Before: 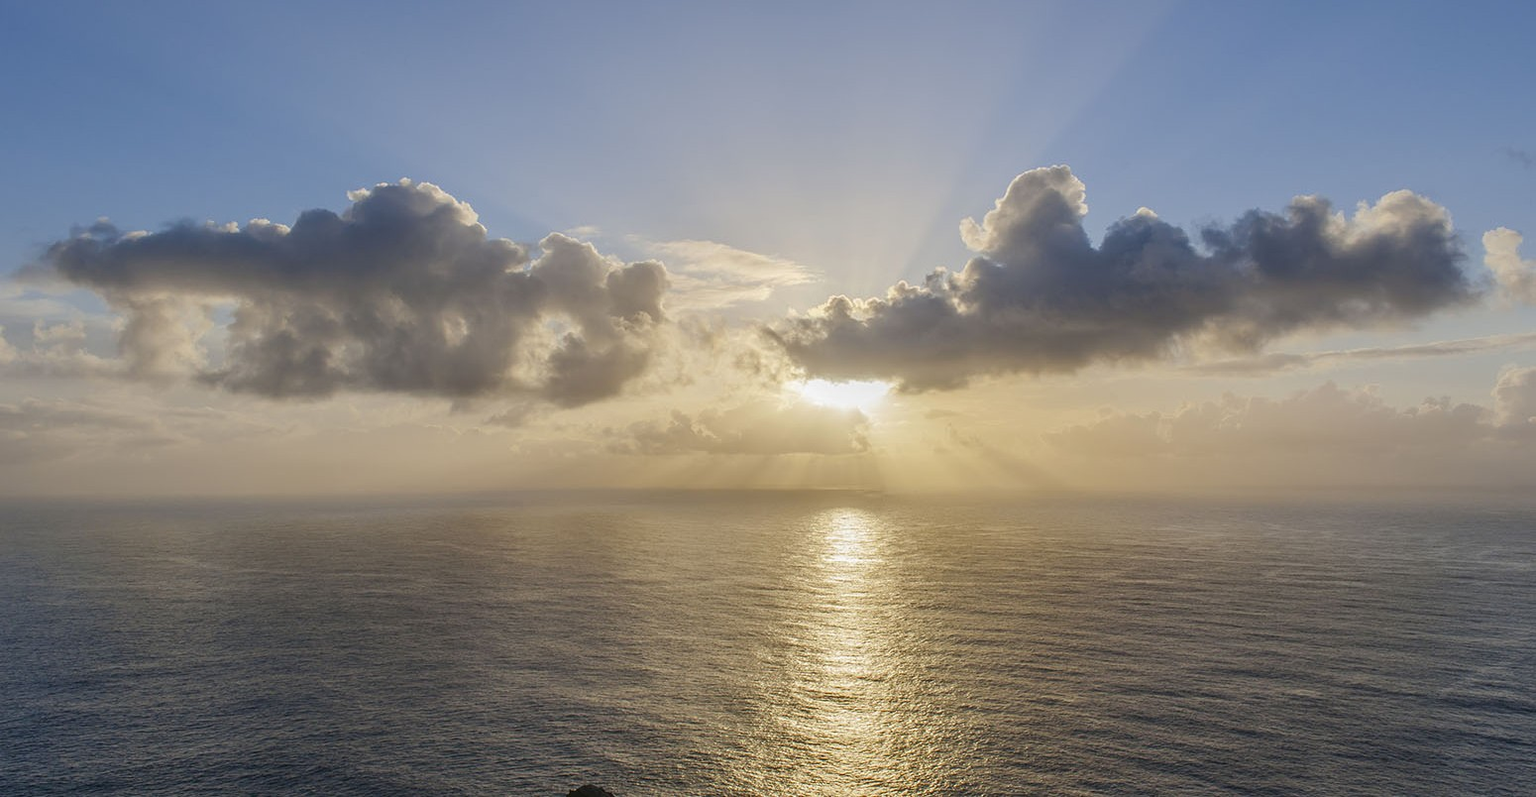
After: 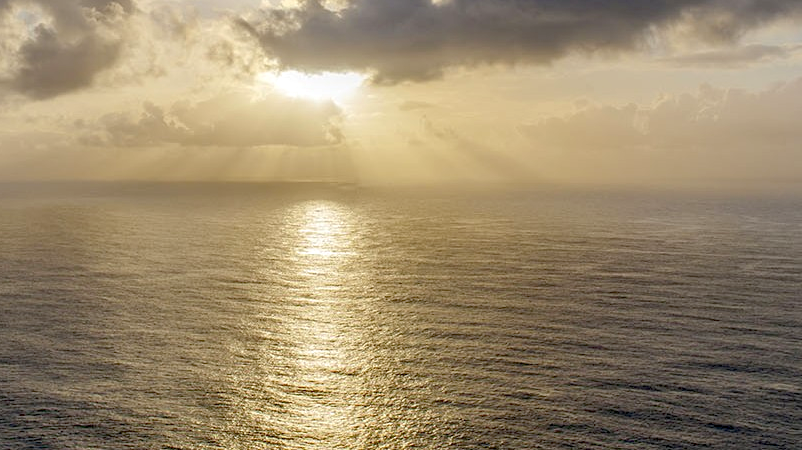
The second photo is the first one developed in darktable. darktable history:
exposure: black level correction 0.025, exposure 0.182 EV, compensate highlight preservation false
crop: left 34.479%, top 38.822%, right 13.718%, bottom 5.172%
